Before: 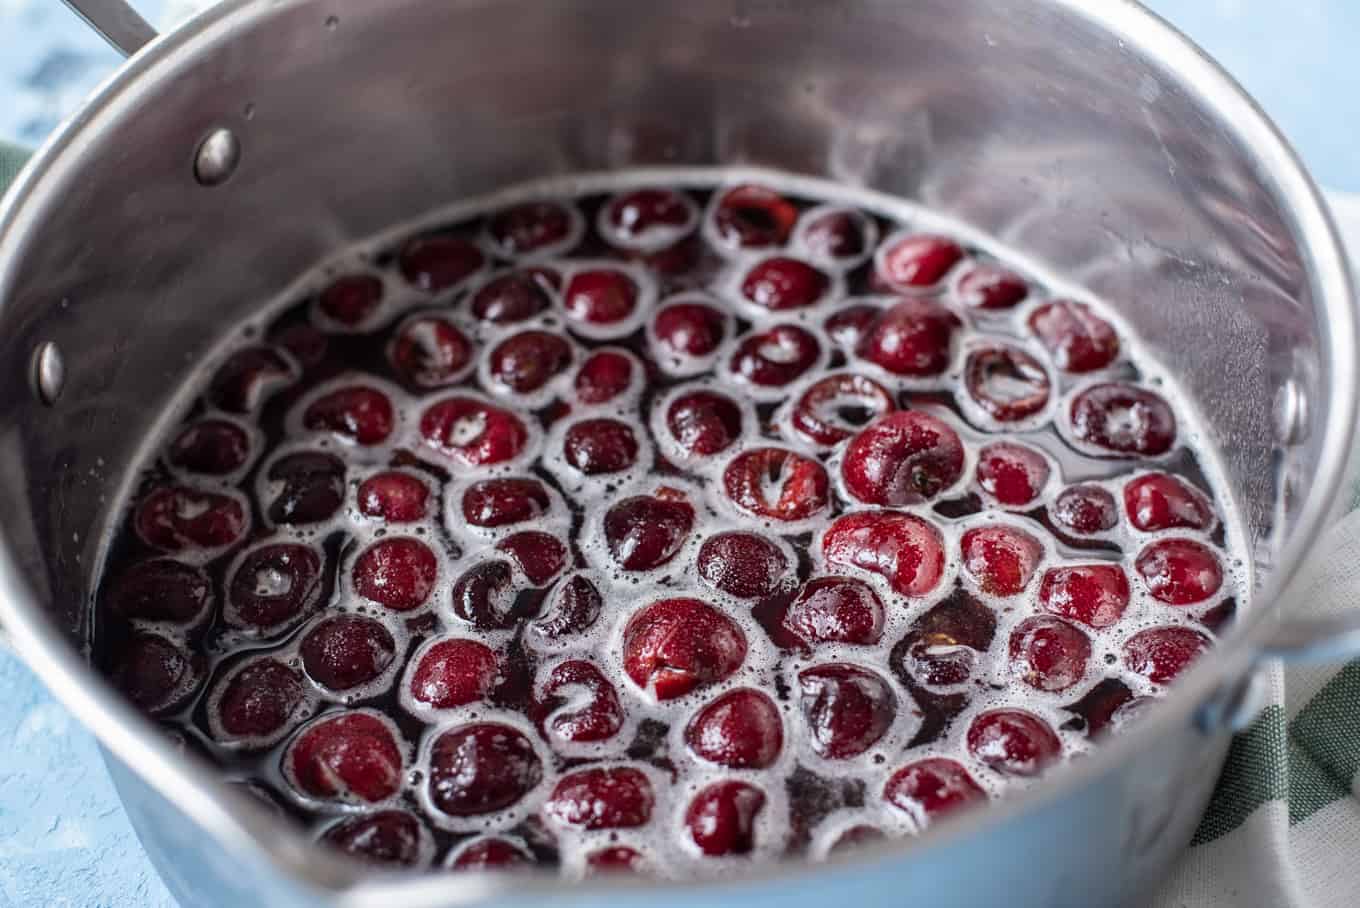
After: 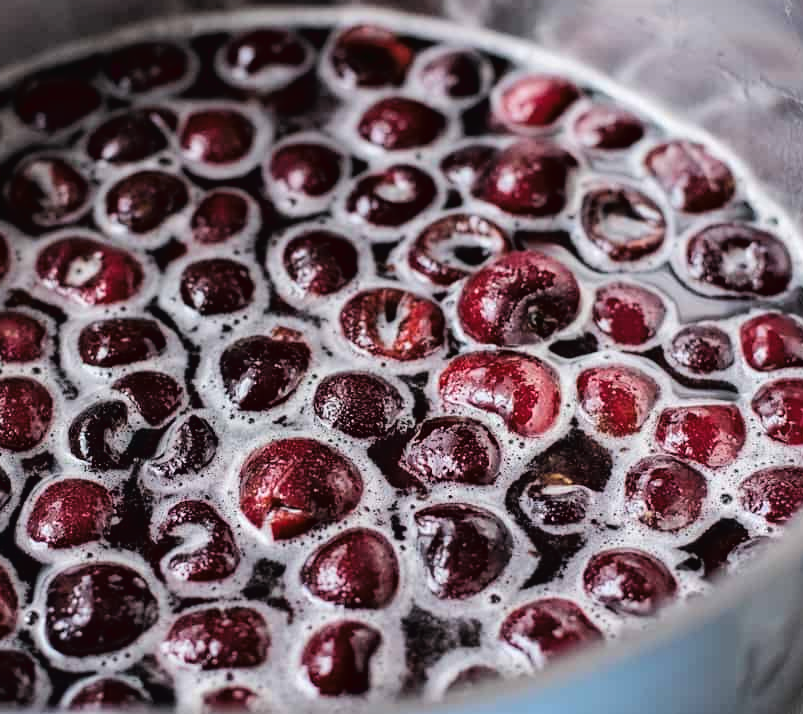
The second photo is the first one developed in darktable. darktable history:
crop and rotate: left 28.256%, top 17.734%, right 12.656%, bottom 3.573%
tone curve: curves: ch0 [(0, 0.019) (0.11, 0.036) (0.259, 0.214) (0.378, 0.365) (0.499, 0.529) (1, 1)], color space Lab, linked channels, preserve colors none
